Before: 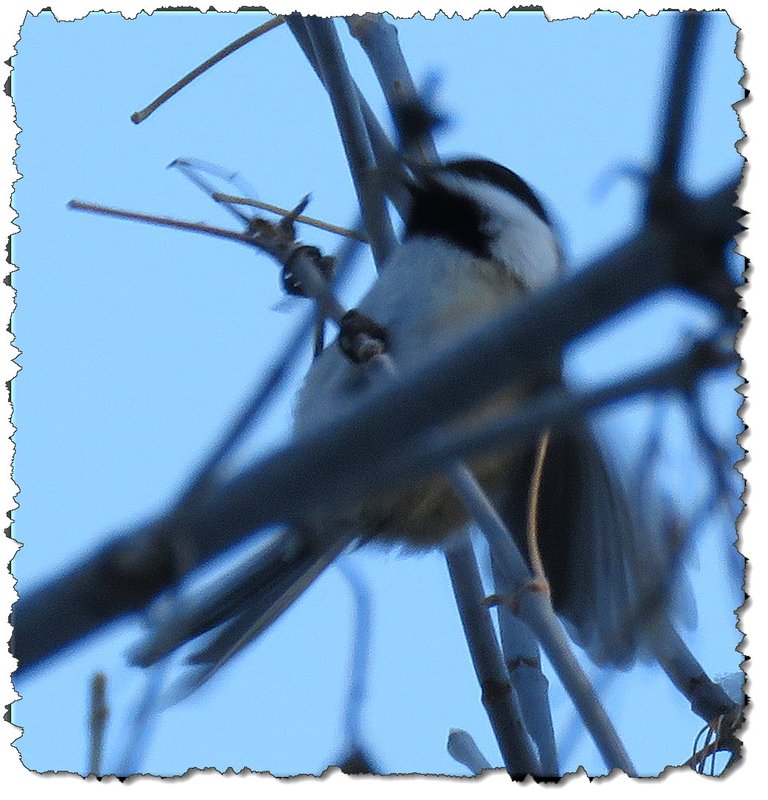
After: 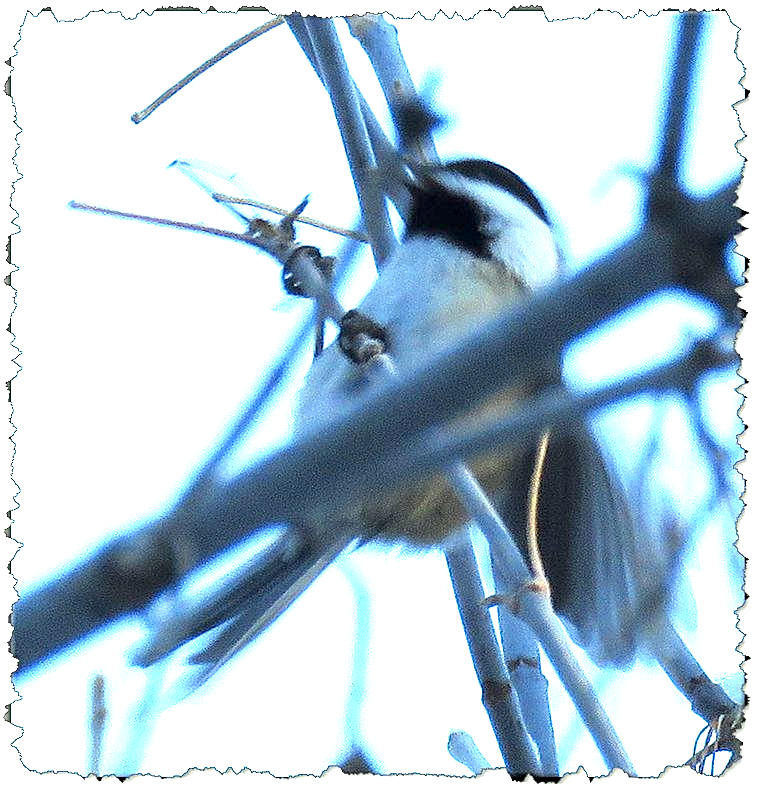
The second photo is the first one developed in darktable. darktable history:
exposure: black level correction 0.002, exposure 1.99 EV, compensate highlight preservation false
sharpen: on, module defaults
color correction: highlights a* -4.51, highlights b* 5.06, saturation 0.973
